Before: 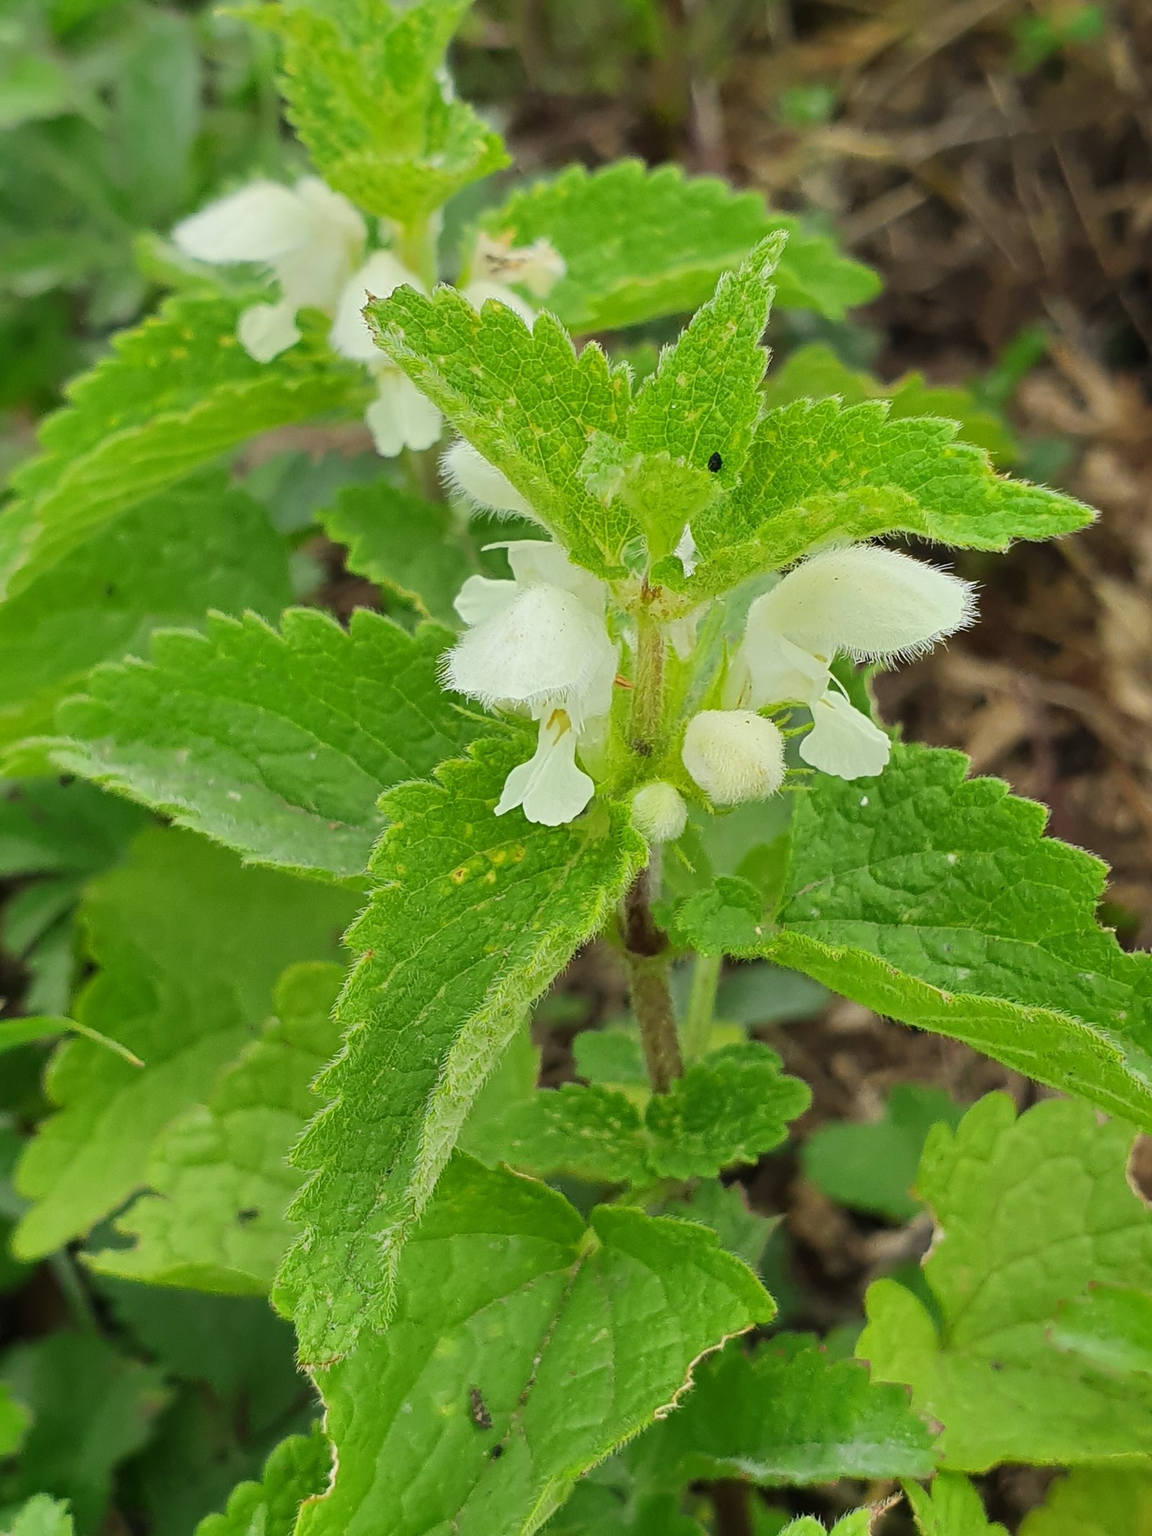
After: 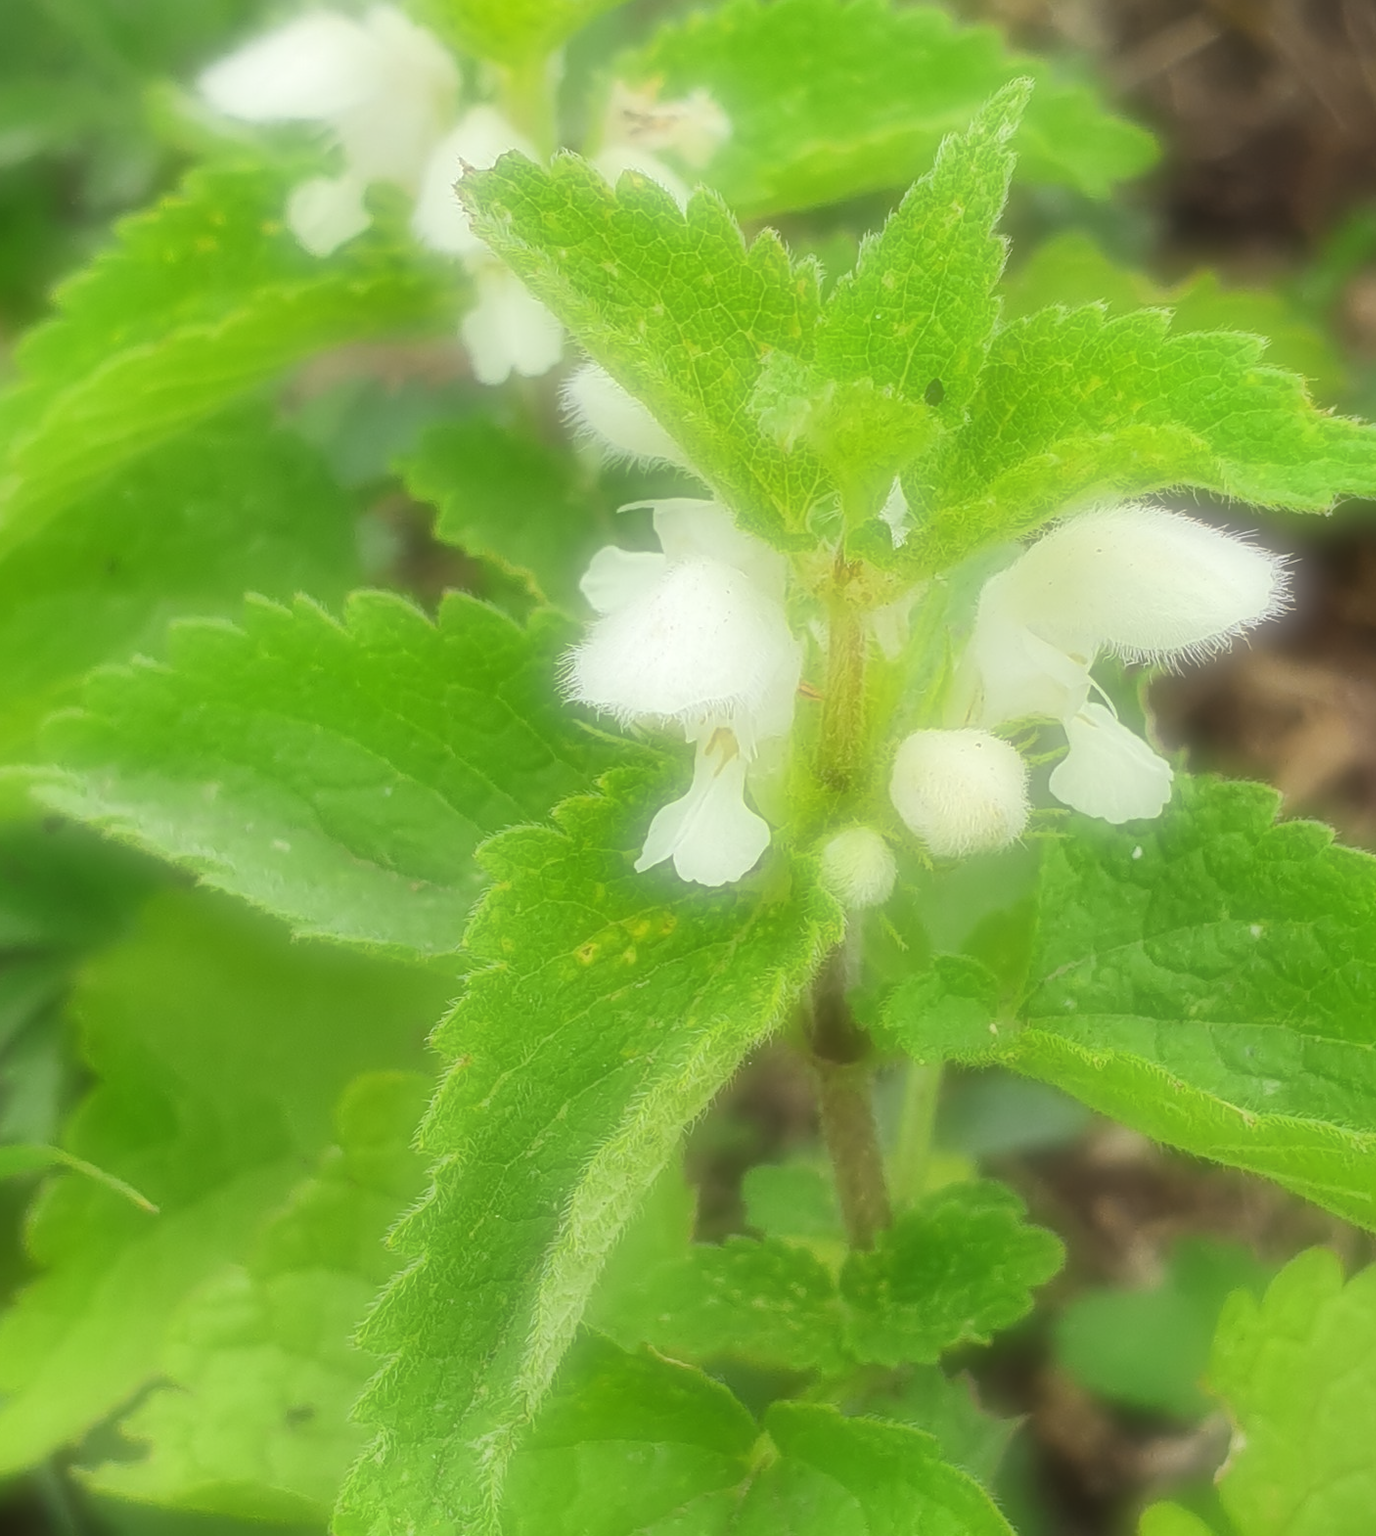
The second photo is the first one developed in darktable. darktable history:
crop and rotate: left 2.425%, top 11.305%, right 9.6%, bottom 15.08%
soften: on, module defaults
exposure: black level correction 0, exposure 0.3 EV, compensate highlight preservation false
